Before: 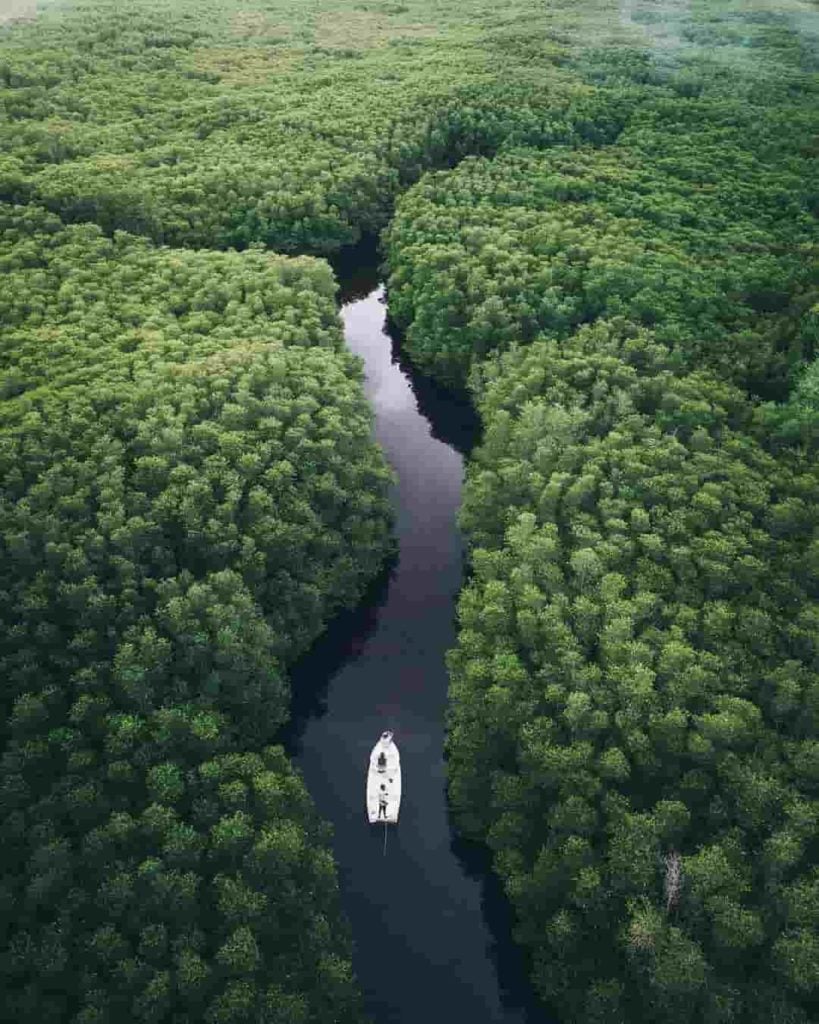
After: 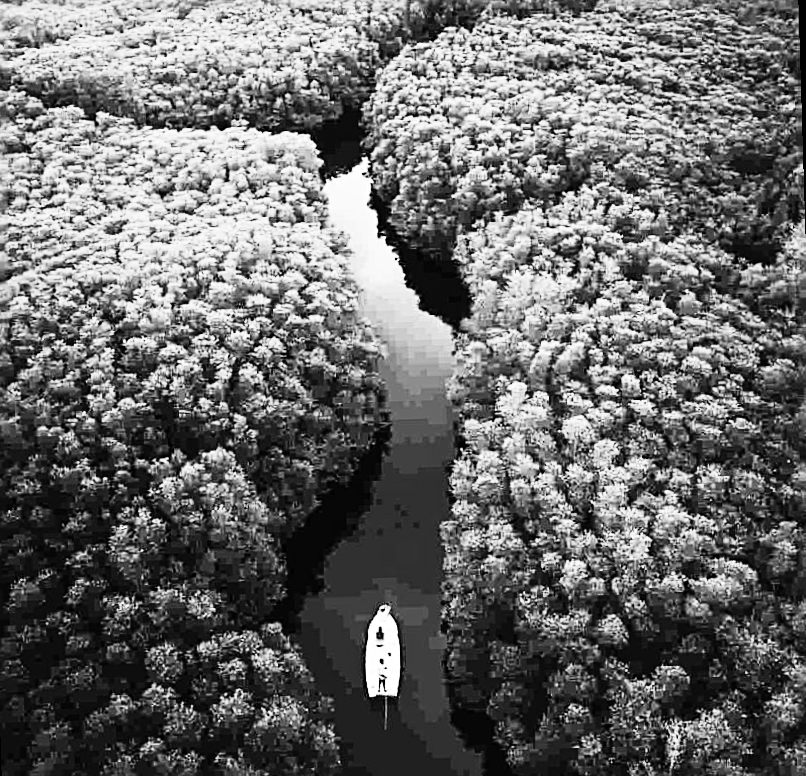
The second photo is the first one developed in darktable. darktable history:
sharpen: radius 2.817, amount 0.715
crop and rotate: left 2.991%, top 13.302%, right 1.981%, bottom 12.636%
white balance: red 1.467, blue 0.684
exposure: compensate highlight preservation false
rgb curve: curves: ch0 [(0, 0) (0.21, 0.15) (0.24, 0.21) (0.5, 0.75) (0.75, 0.96) (0.89, 0.99) (1, 1)]; ch1 [(0, 0.02) (0.21, 0.13) (0.25, 0.2) (0.5, 0.67) (0.75, 0.9) (0.89, 0.97) (1, 1)]; ch2 [(0, 0.02) (0.21, 0.13) (0.25, 0.2) (0.5, 0.67) (0.75, 0.9) (0.89, 0.97) (1, 1)], compensate middle gray true
monochrome: on, module defaults
rotate and perspective: rotation -1.75°, automatic cropping off
